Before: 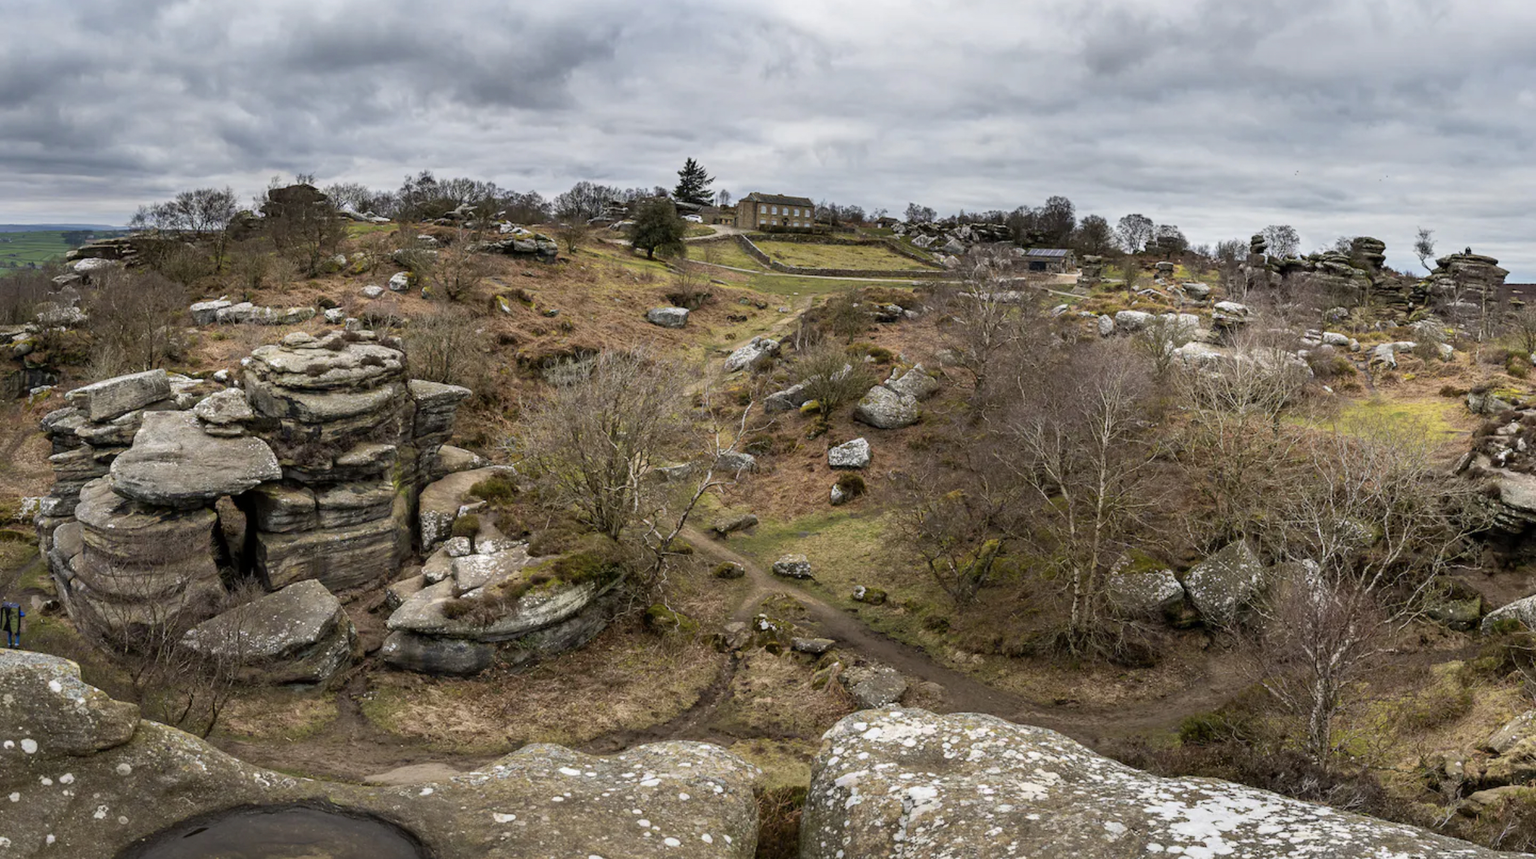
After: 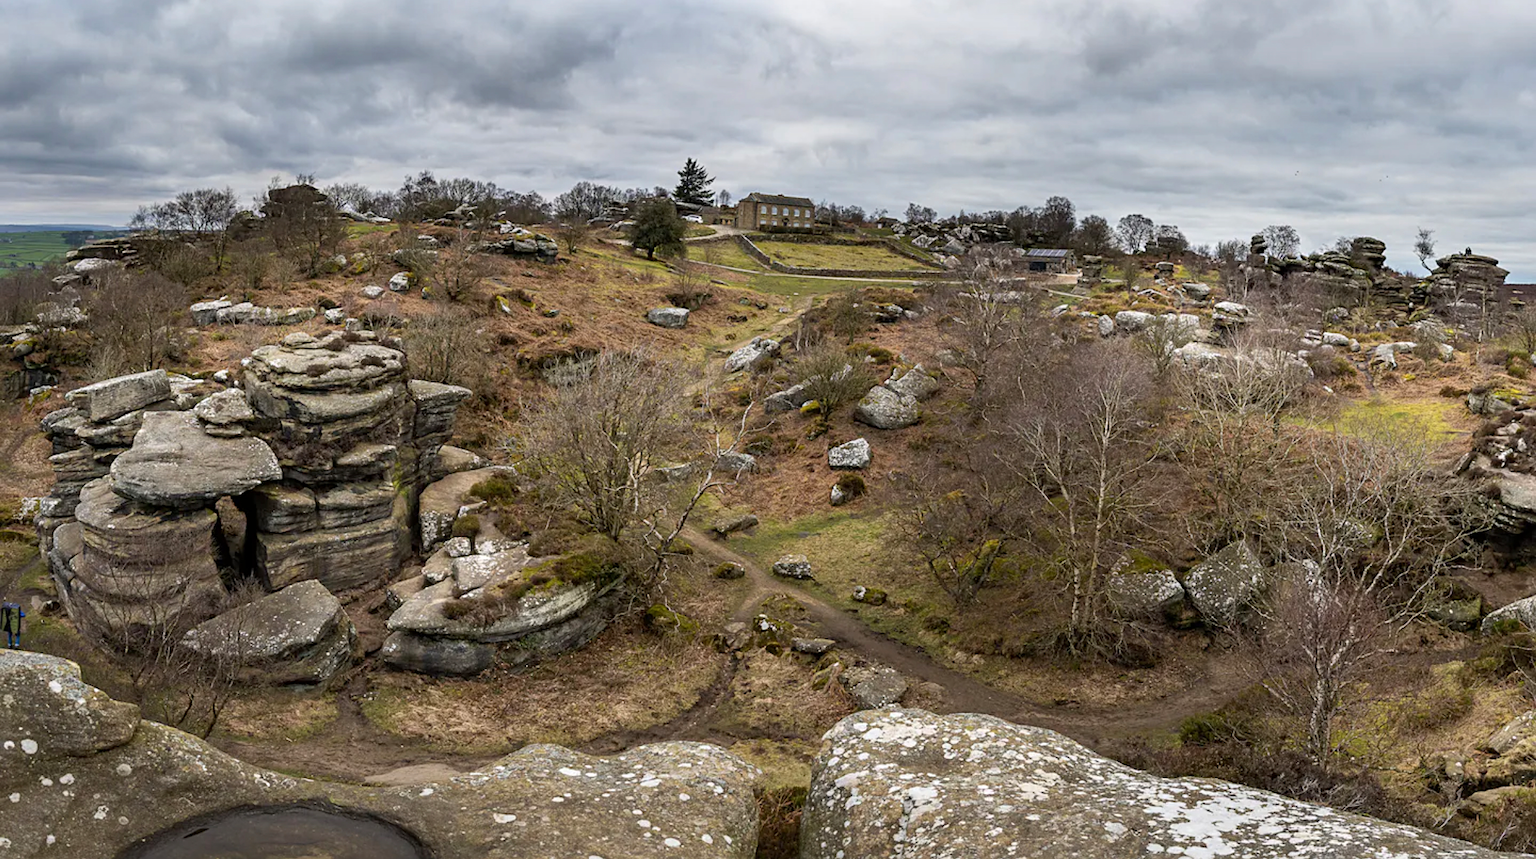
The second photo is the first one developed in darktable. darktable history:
sharpen: radius 2.503, amount 0.334
